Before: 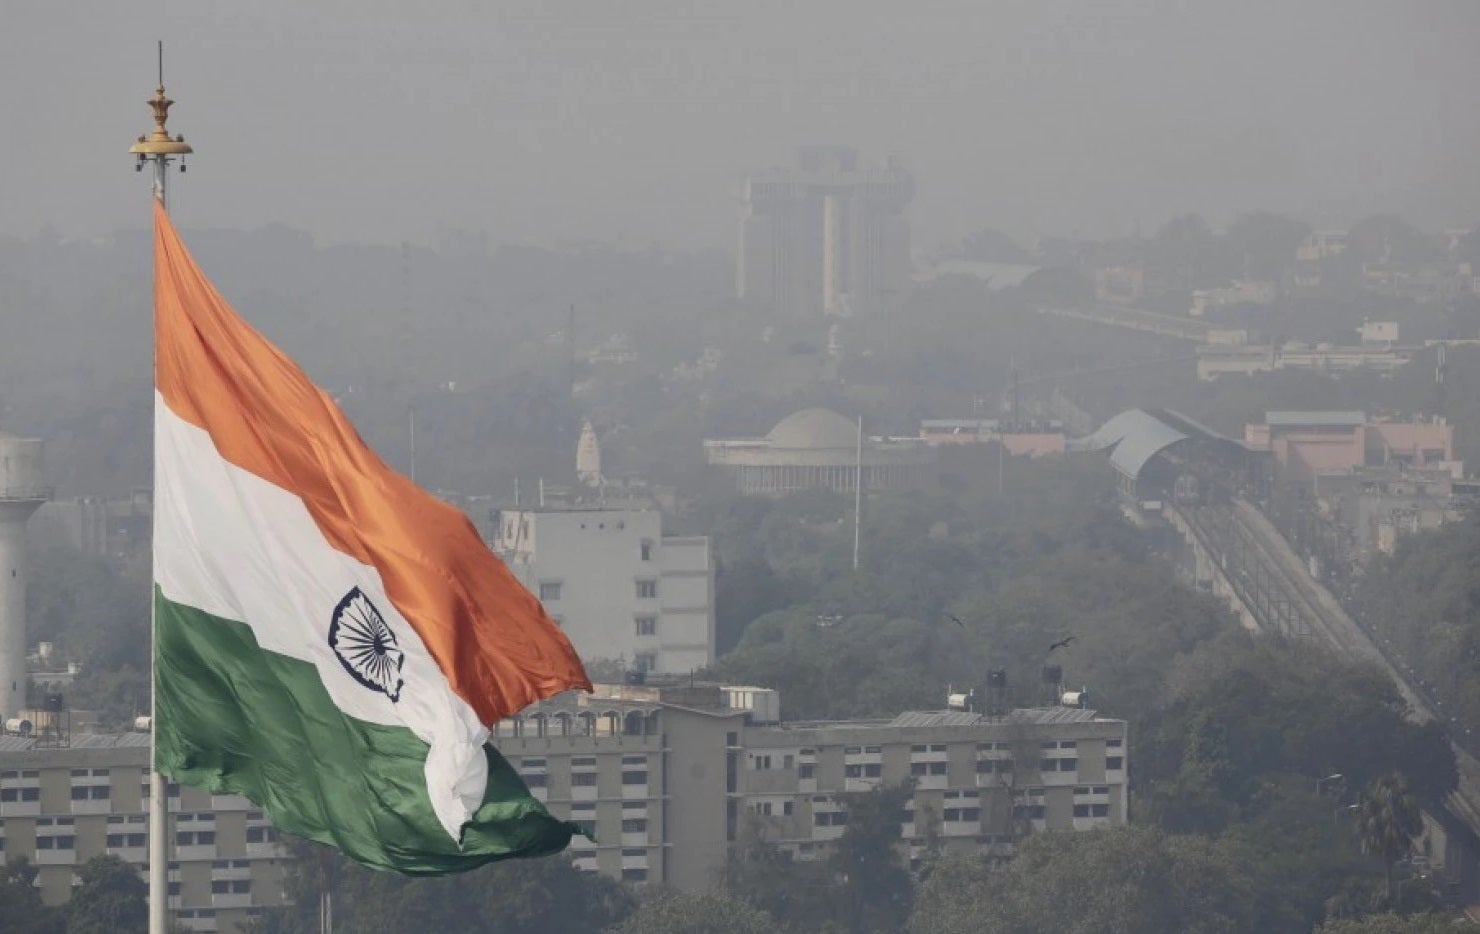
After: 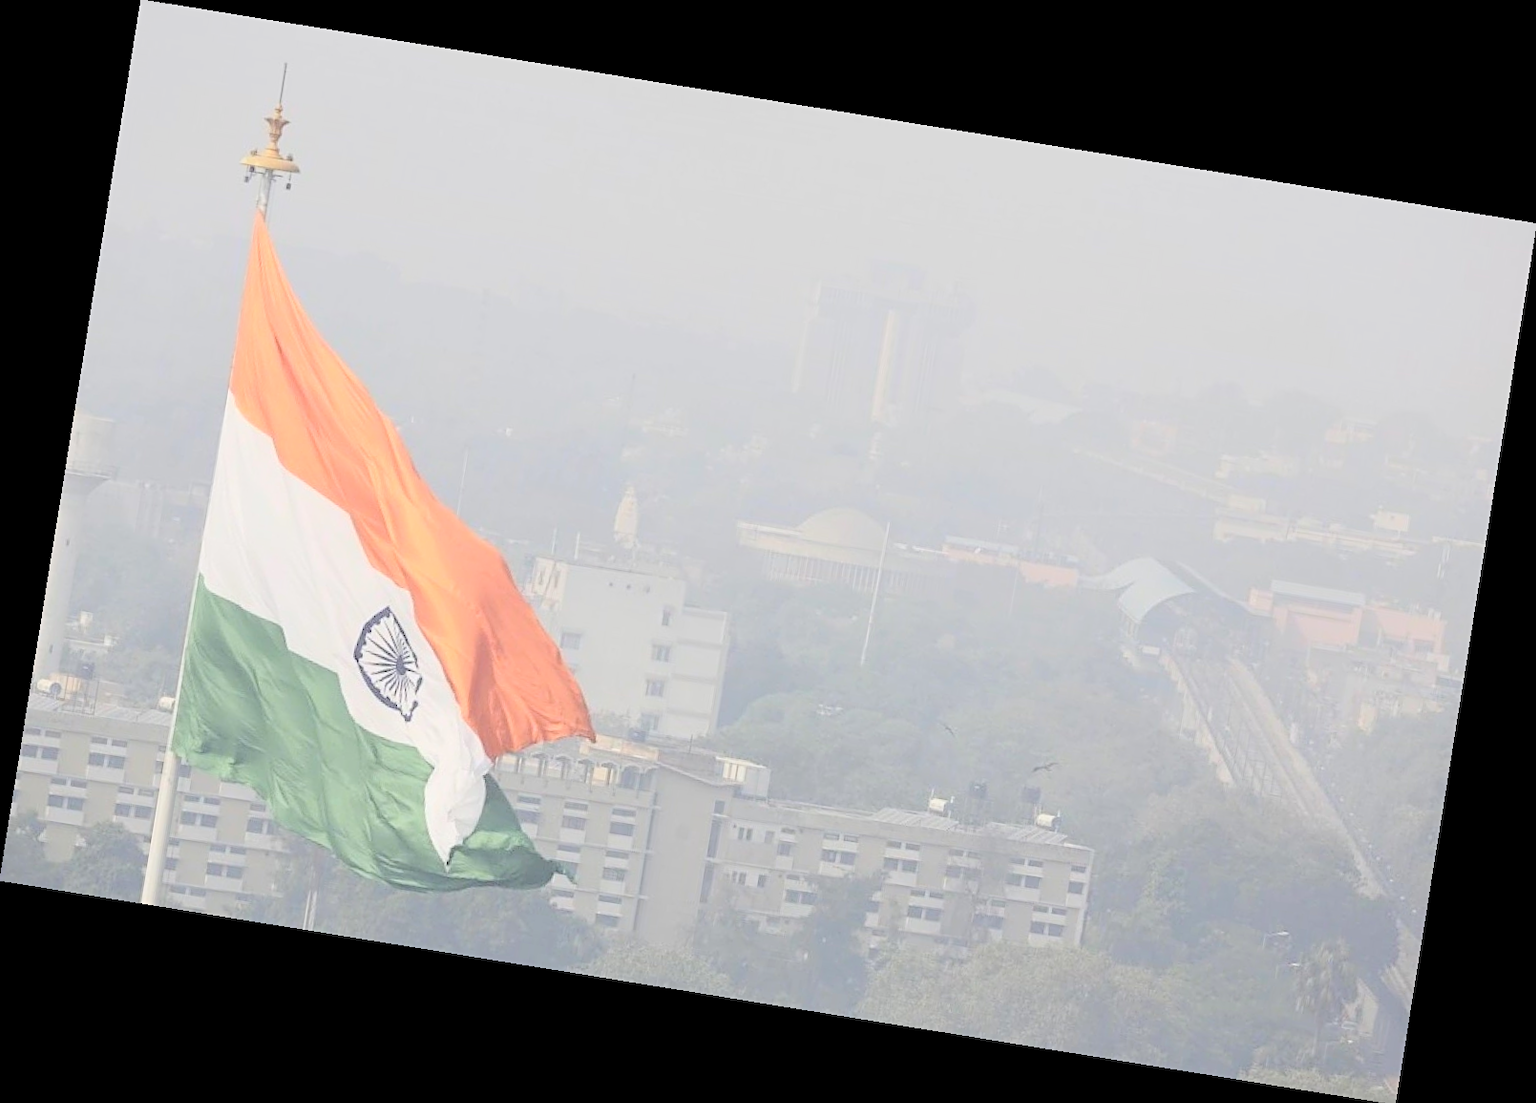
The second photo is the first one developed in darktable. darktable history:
contrast brightness saturation: brightness 1
white balance: red 1, blue 1
sharpen: radius 1.967
rotate and perspective: rotation 9.12°, automatic cropping off
